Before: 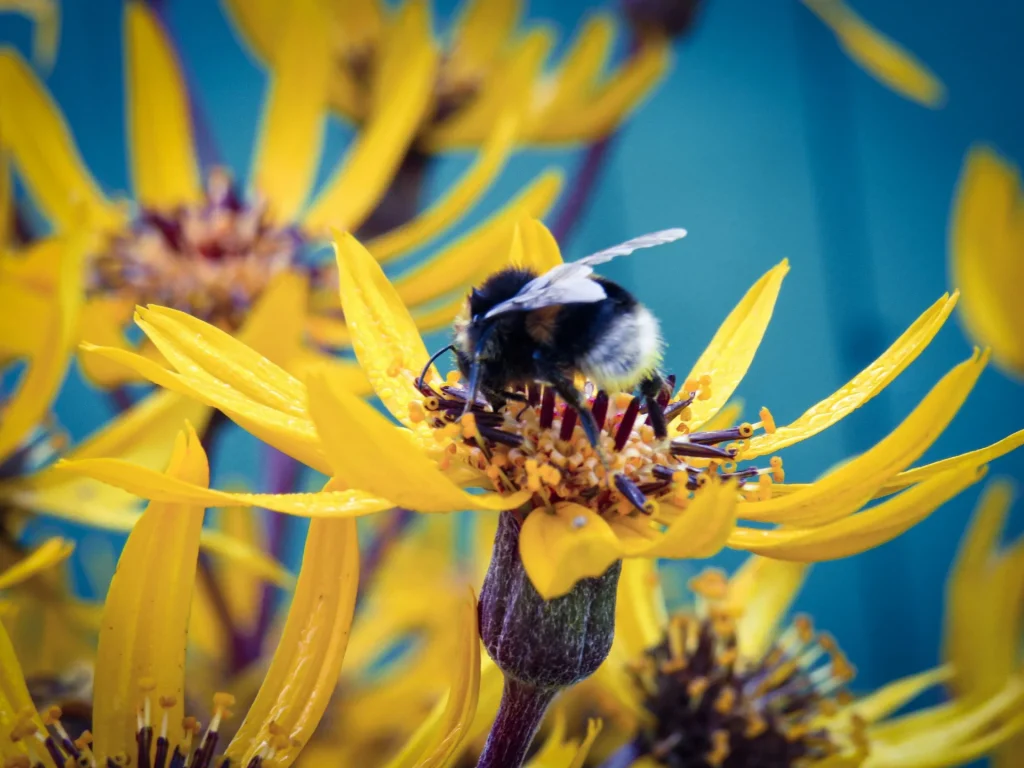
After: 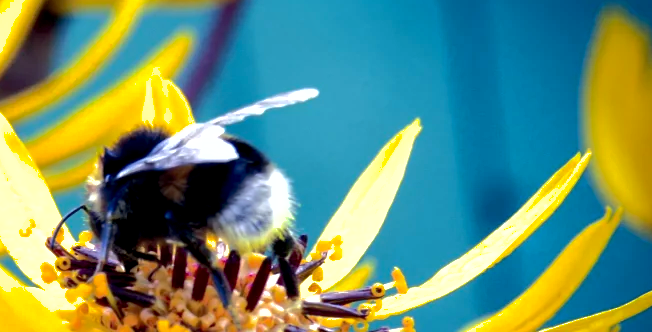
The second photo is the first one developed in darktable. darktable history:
crop: left 36.005%, top 18.293%, right 0.31%, bottom 38.444%
exposure: black level correction 0.011, compensate highlight preservation false
shadows and highlights: shadows 40, highlights -60
tone equalizer: -8 EV -0.75 EV, -7 EV -0.7 EV, -6 EV -0.6 EV, -5 EV -0.4 EV, -3 EV 0.4 EV, -2 EV 0.6 EV, -1 EV 0.7 EV, +0 EV 0.75 EV, edges refinement/feathering 500, mask exposure compensation -1.57 EV, preserve details no
